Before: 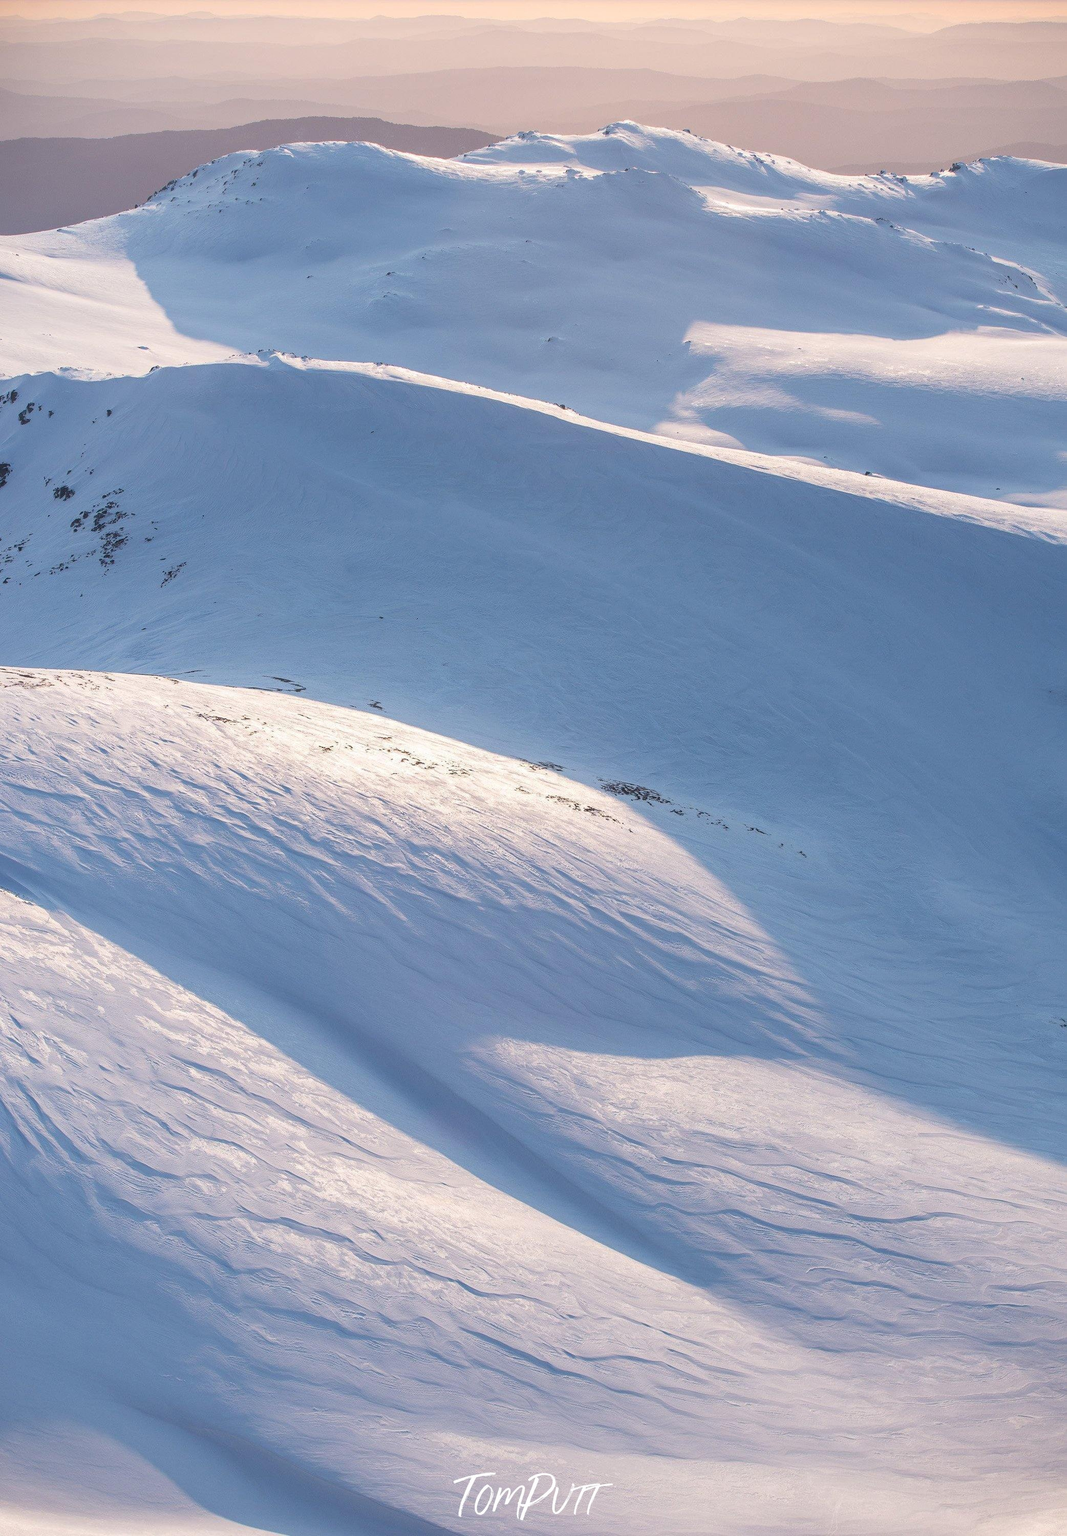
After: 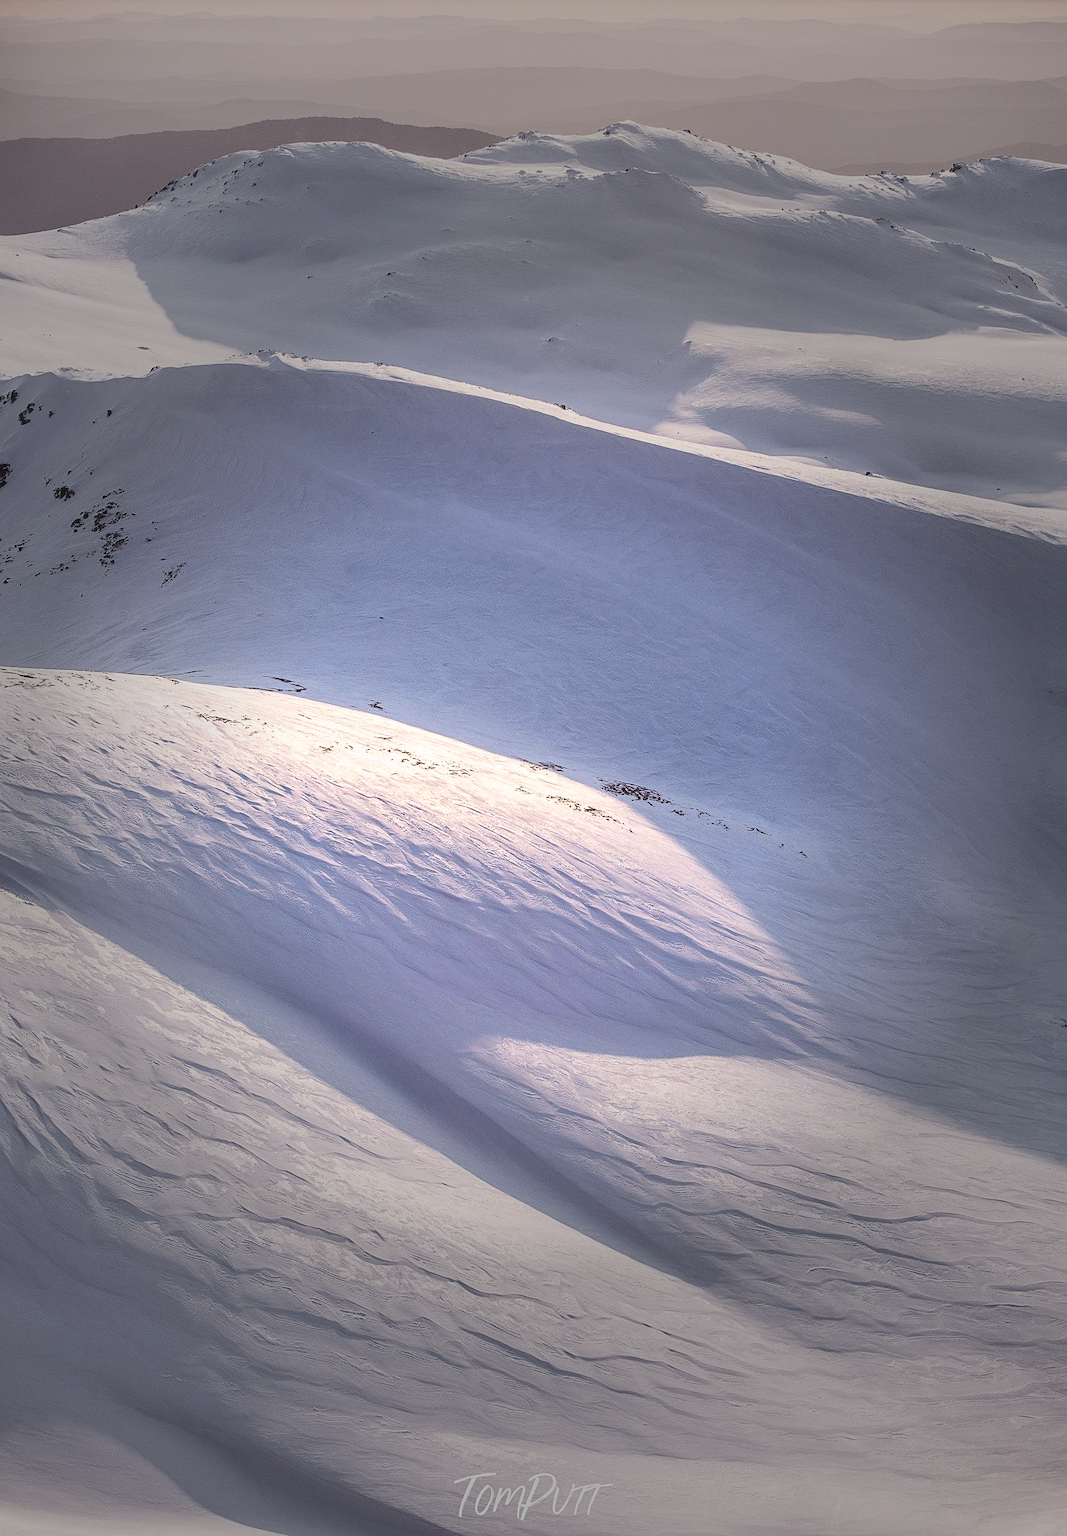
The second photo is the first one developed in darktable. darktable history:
sharpen: on, module defaults
vignetting: fall-off start 31.28%, fall-off radius 34.64%, brightness -0.575
rgb levels: mode RGB, independent channels, levels [[0, 0.474, 1], [0, 0.5, 1], [0, 0.5, 1]]
contrast brightness saturation: contrast 0.22
